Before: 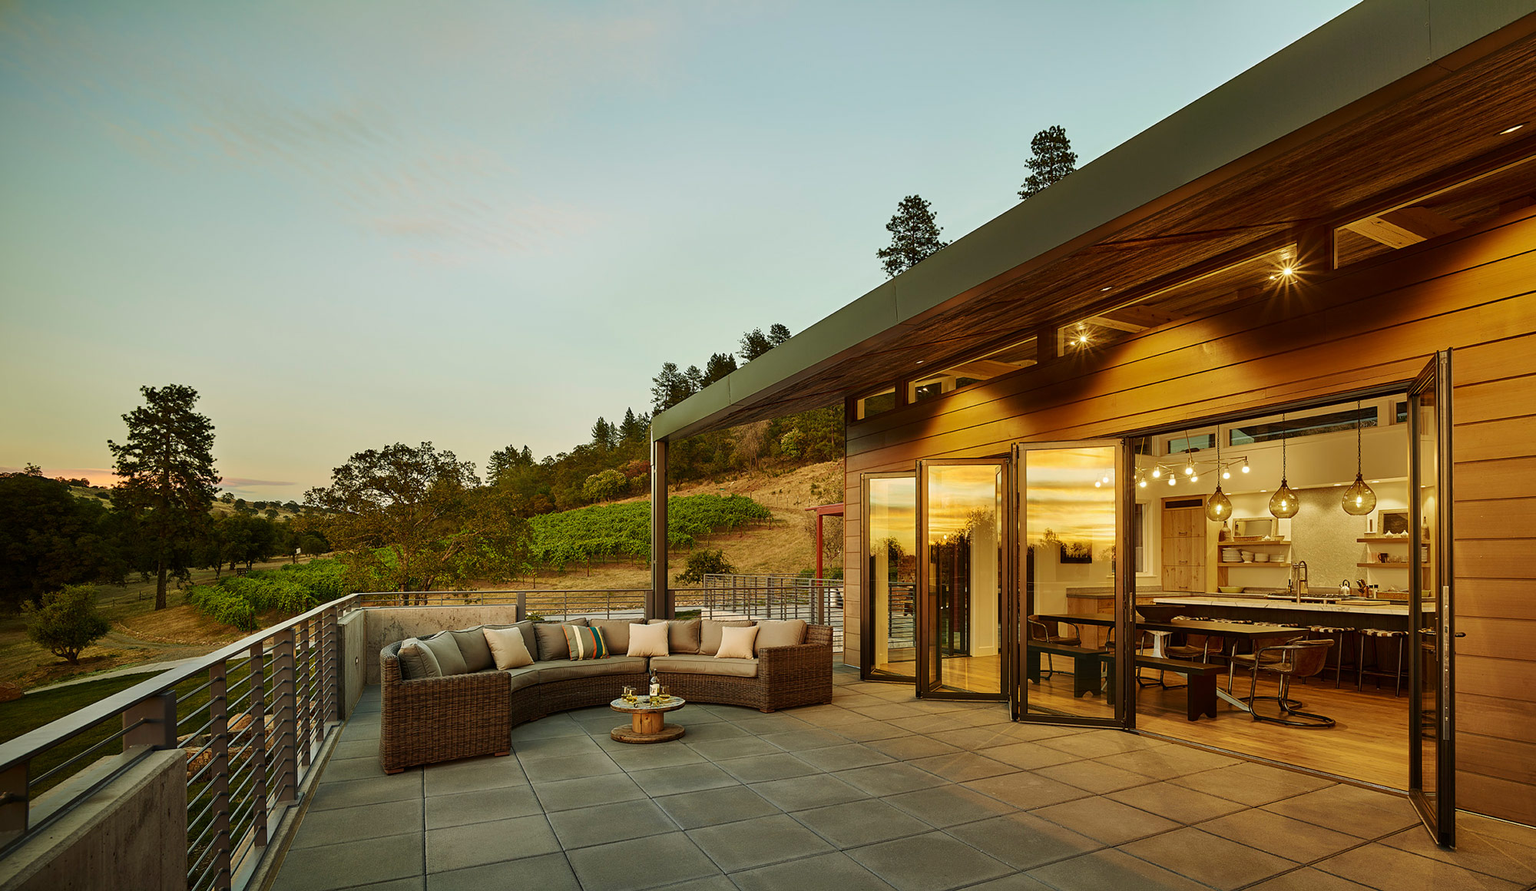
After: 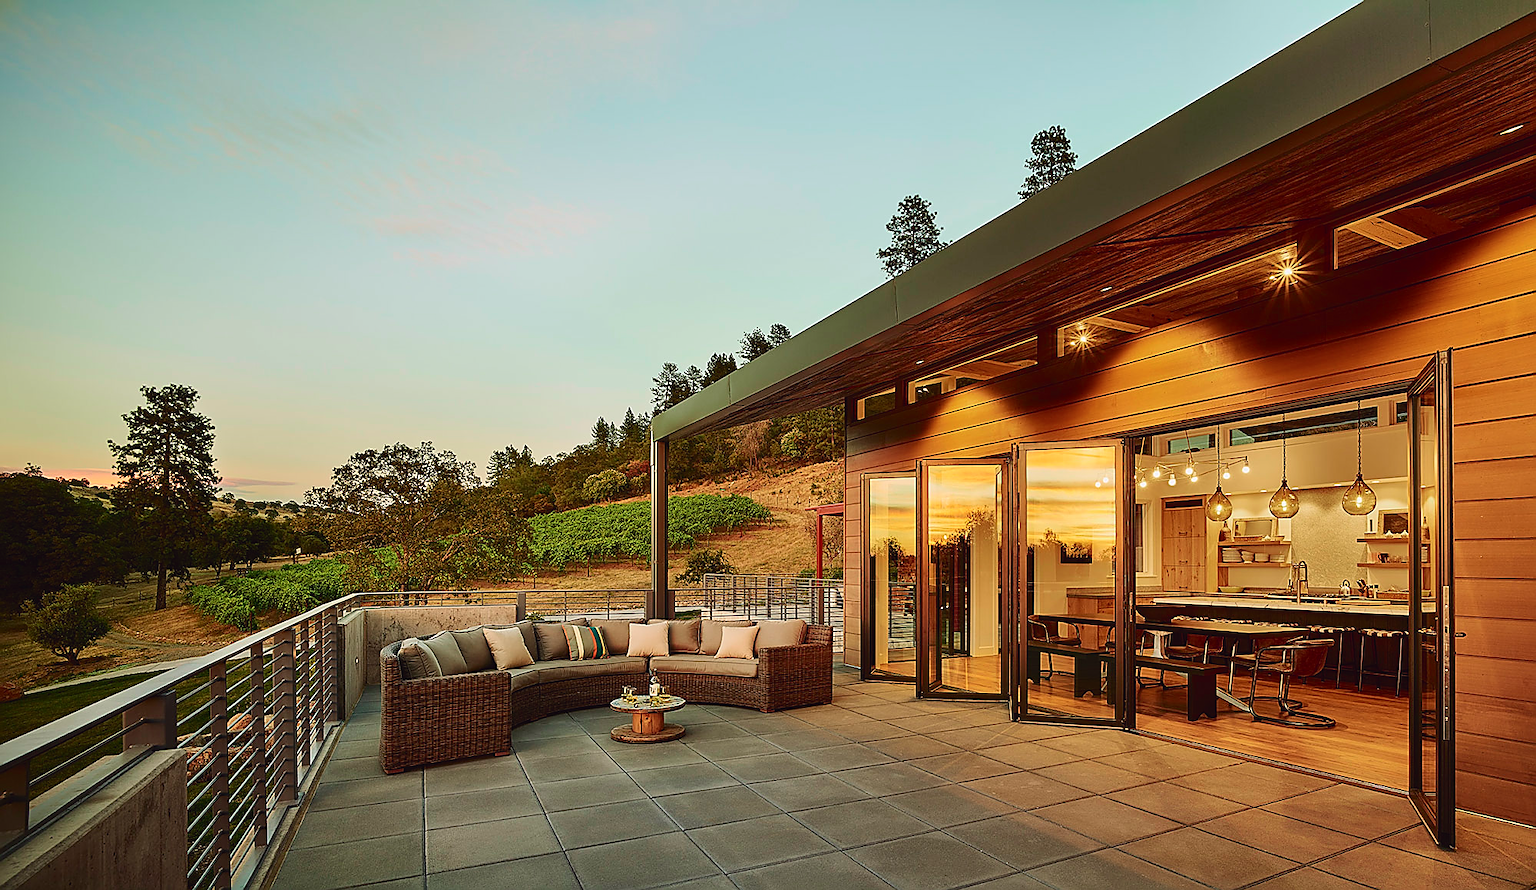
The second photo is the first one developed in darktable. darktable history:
sharpen: radius 1.4, amount 1.25, threshold 0.7
tone curve: curves: ch0 [(0, 0.025) (0.15, 0.143) (0.452, 0.486) (0.751, 0.788) (1, 0.961)]; ch1 [(0, 0) (0.43, 0.408) (0.476, 0.469) (0.497, 0.507) (0.546, 0.571) (0.566, 0.607) (0.62, 0.657) (1, 1)]; ch2 [(0, 0) (0.386, 0.397) (0.505, 0.498) (0.547, 0.546) (0.579, 0.58) (1, 1)], color space Lab, independent channels, preserve colors none
color balance: contrast -0.5%
